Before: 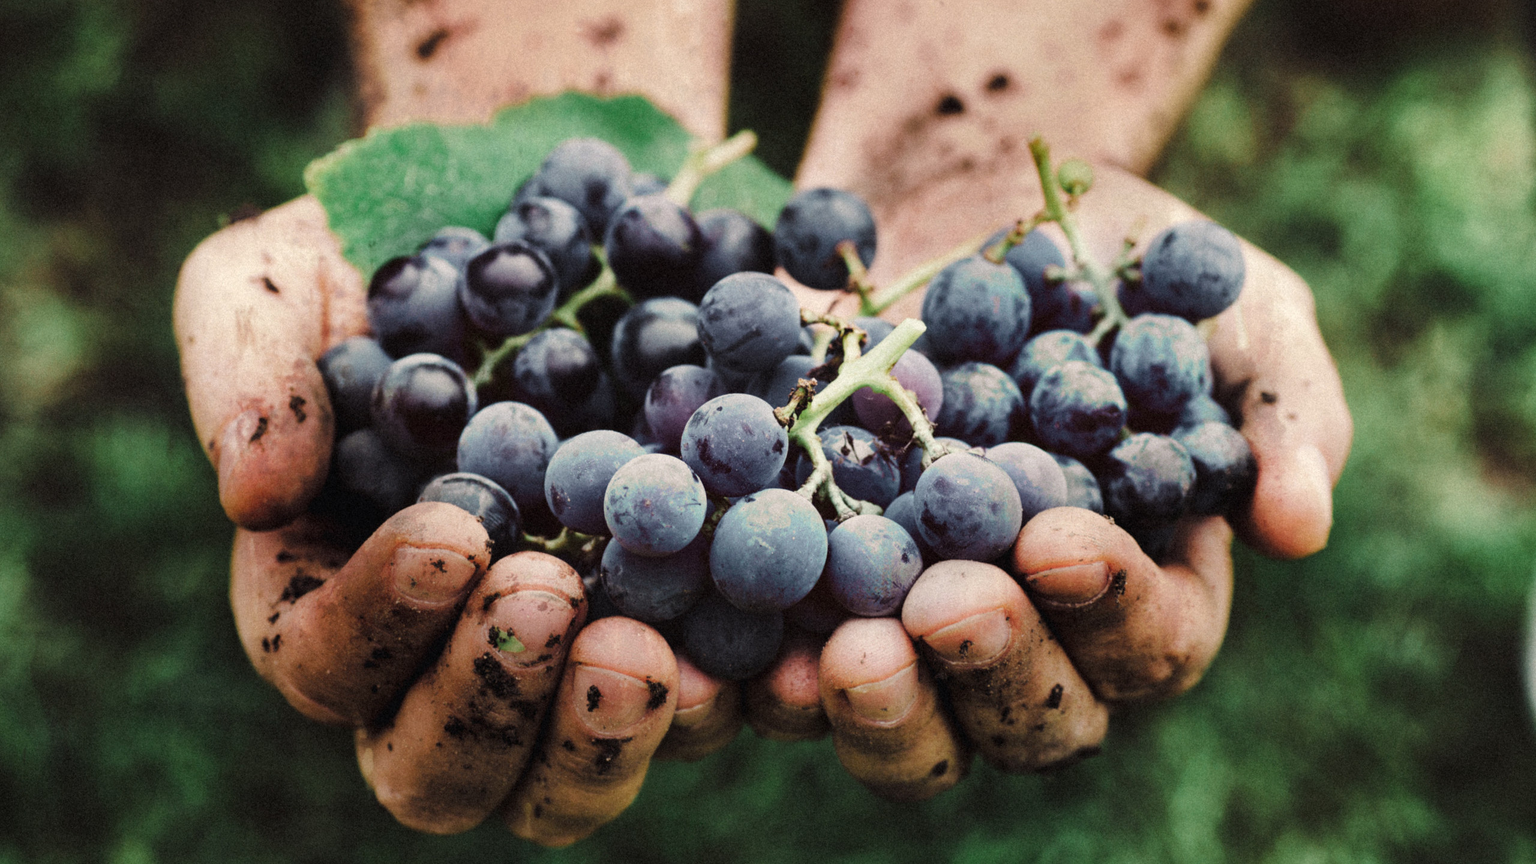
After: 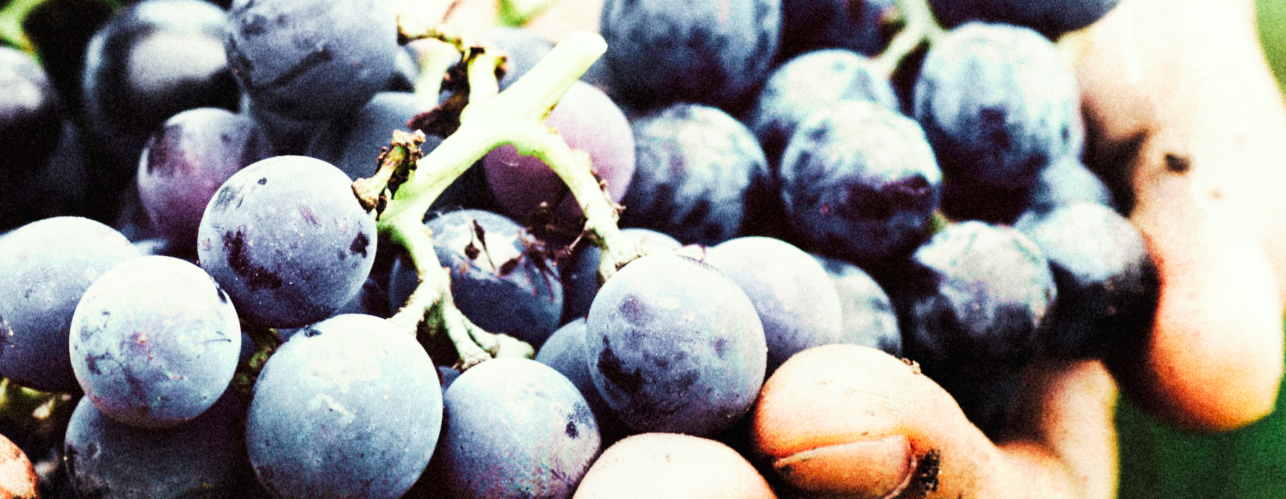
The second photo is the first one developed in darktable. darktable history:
crop: left 36.607%, top 34.735%, right 13.146%, bottom 30.611%
color correction: highlights a* -2.68, highlights b* 2.57
base curve: curves: ch0 [(0, 0) (0.007, 0.004) (0.027, 0.03) (0.046, 0.07) (0.207, 0.54) (0.442, 0.872) (0.673, 0.972) (1, 1)], preserve colors none
